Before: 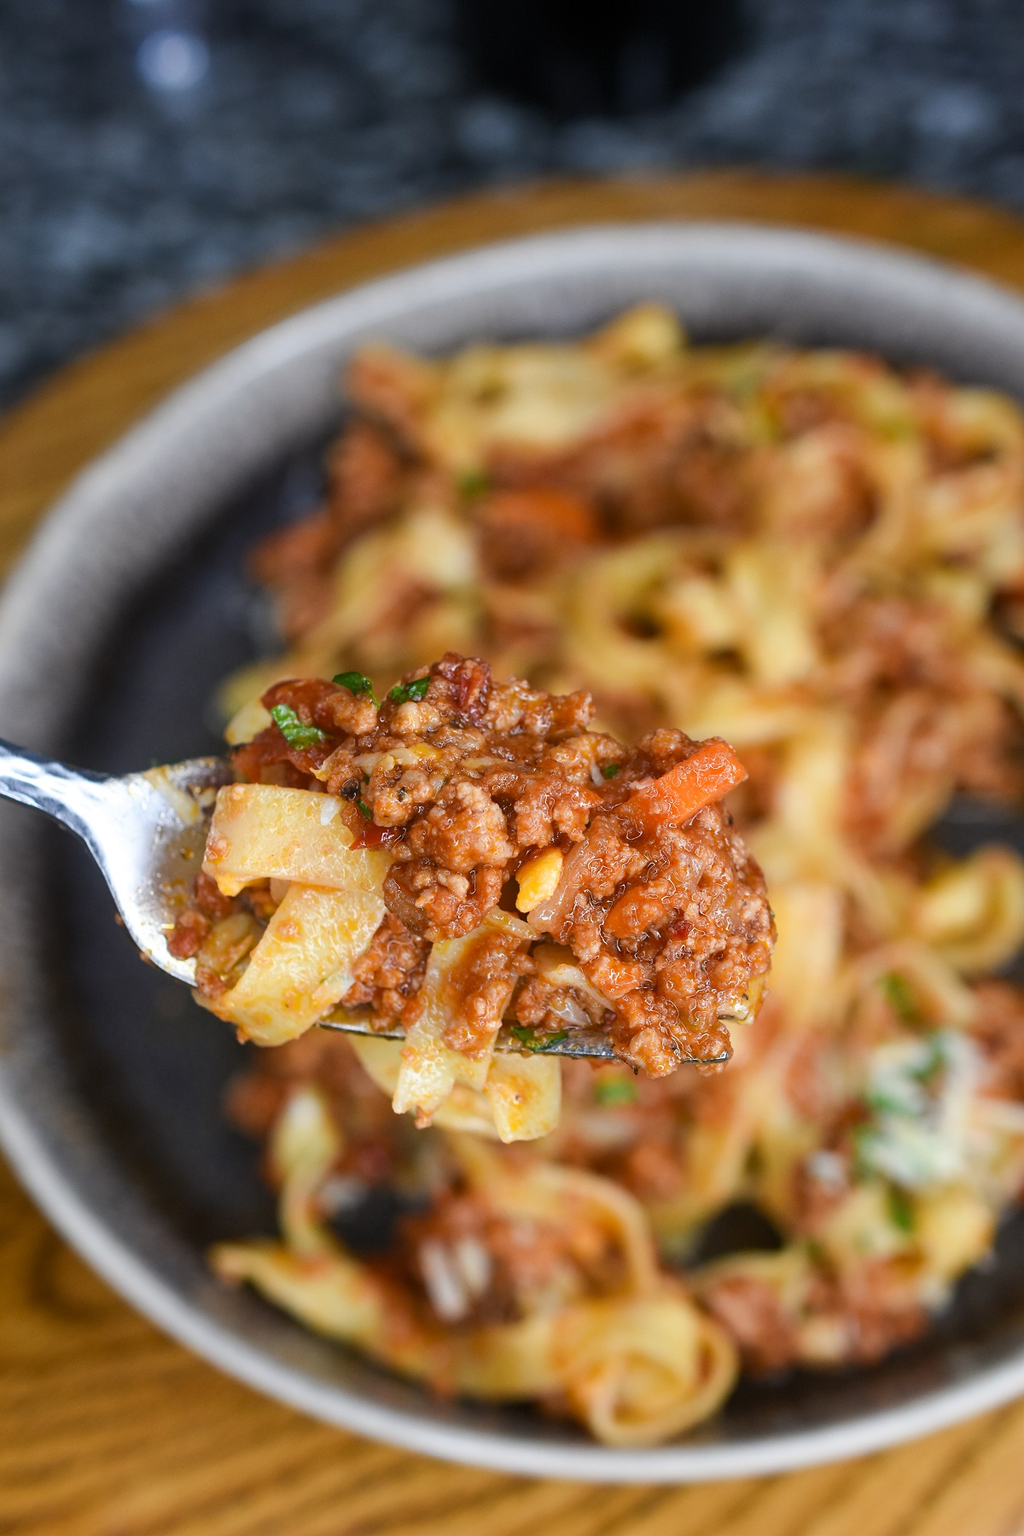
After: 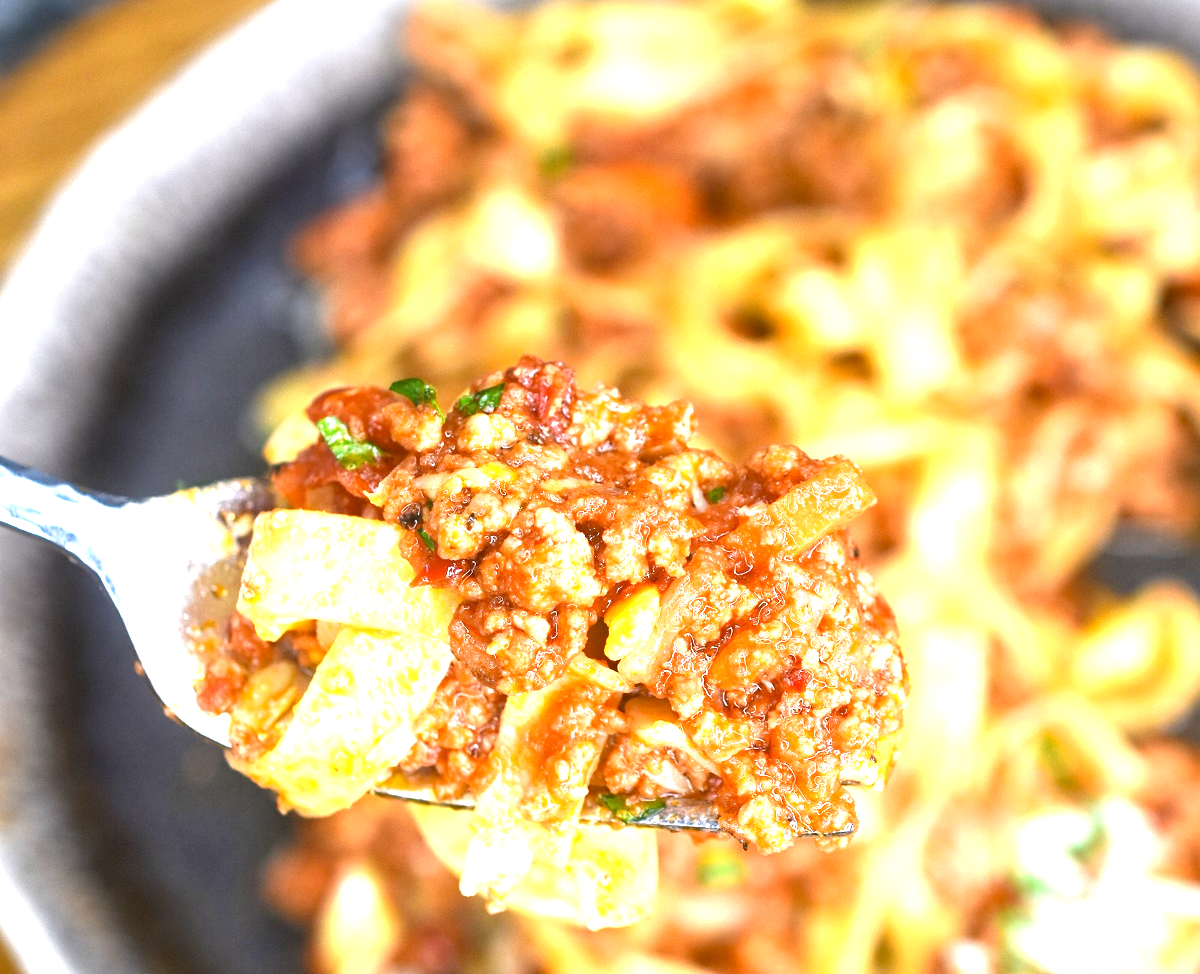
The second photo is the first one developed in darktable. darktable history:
exposure: black level correction 0.001, exposure 1.738 EV, compensate exposure bias true, compensate highlight preservation false
crop and rotate: top 22.731%, bottom 23.152%
